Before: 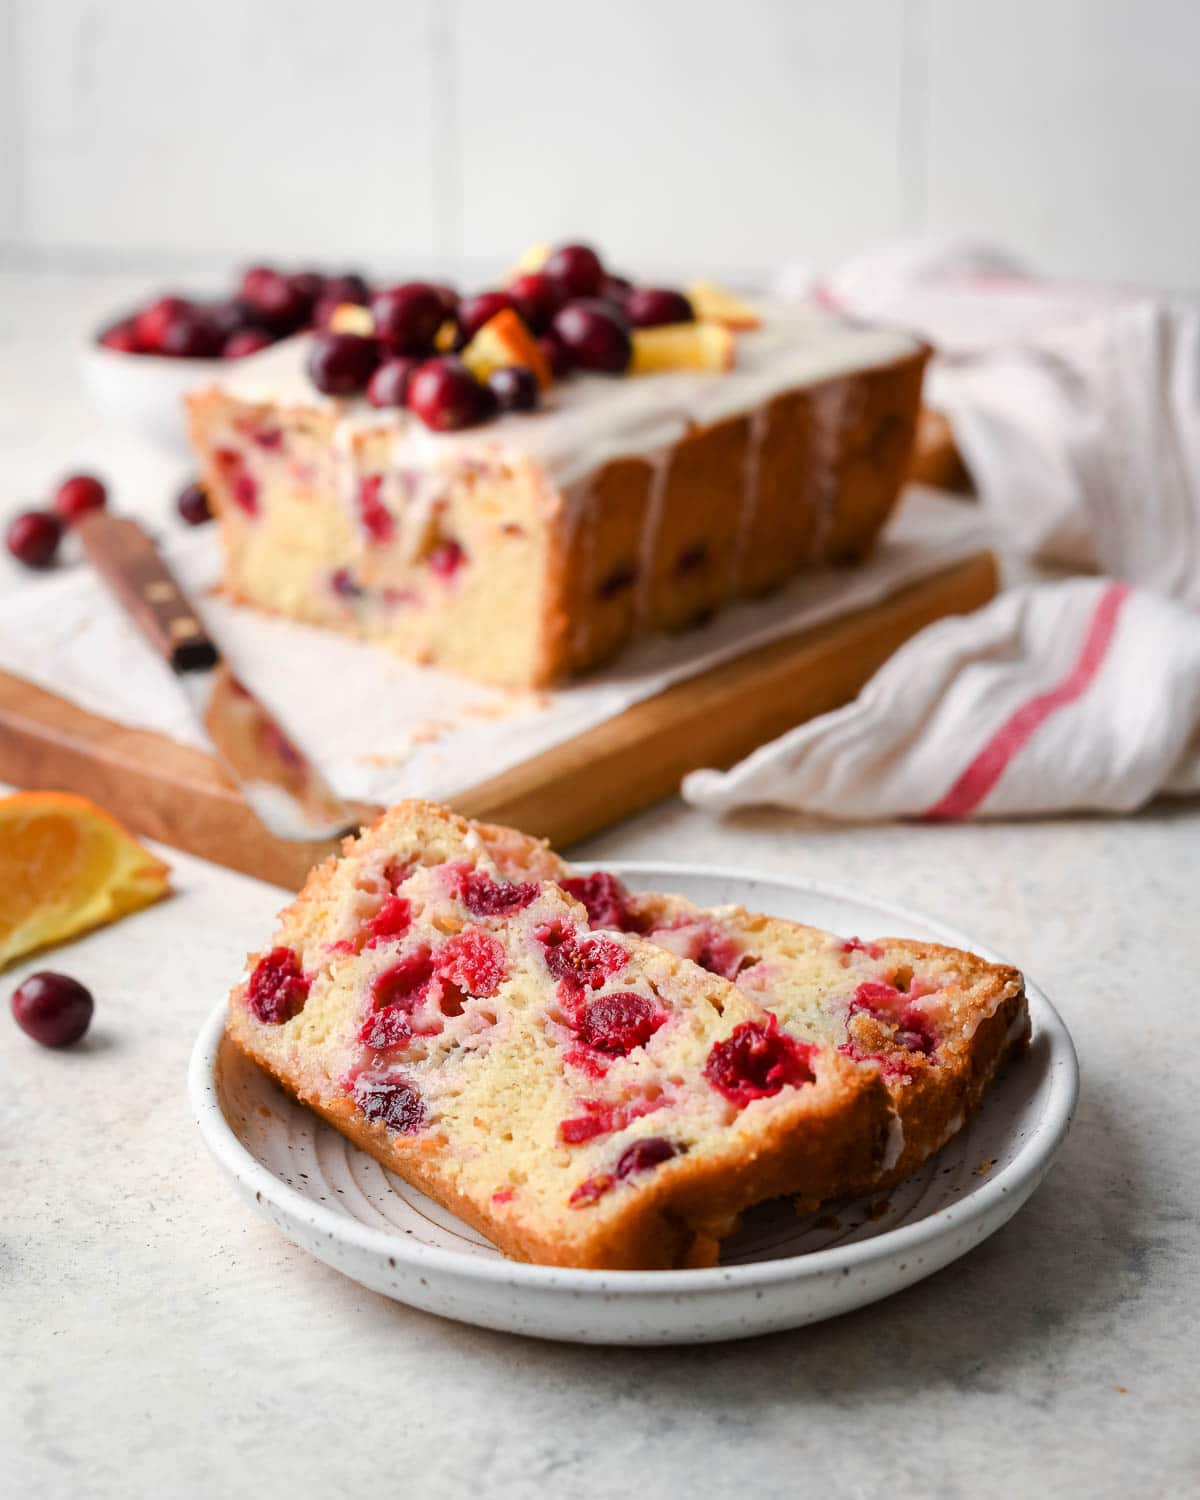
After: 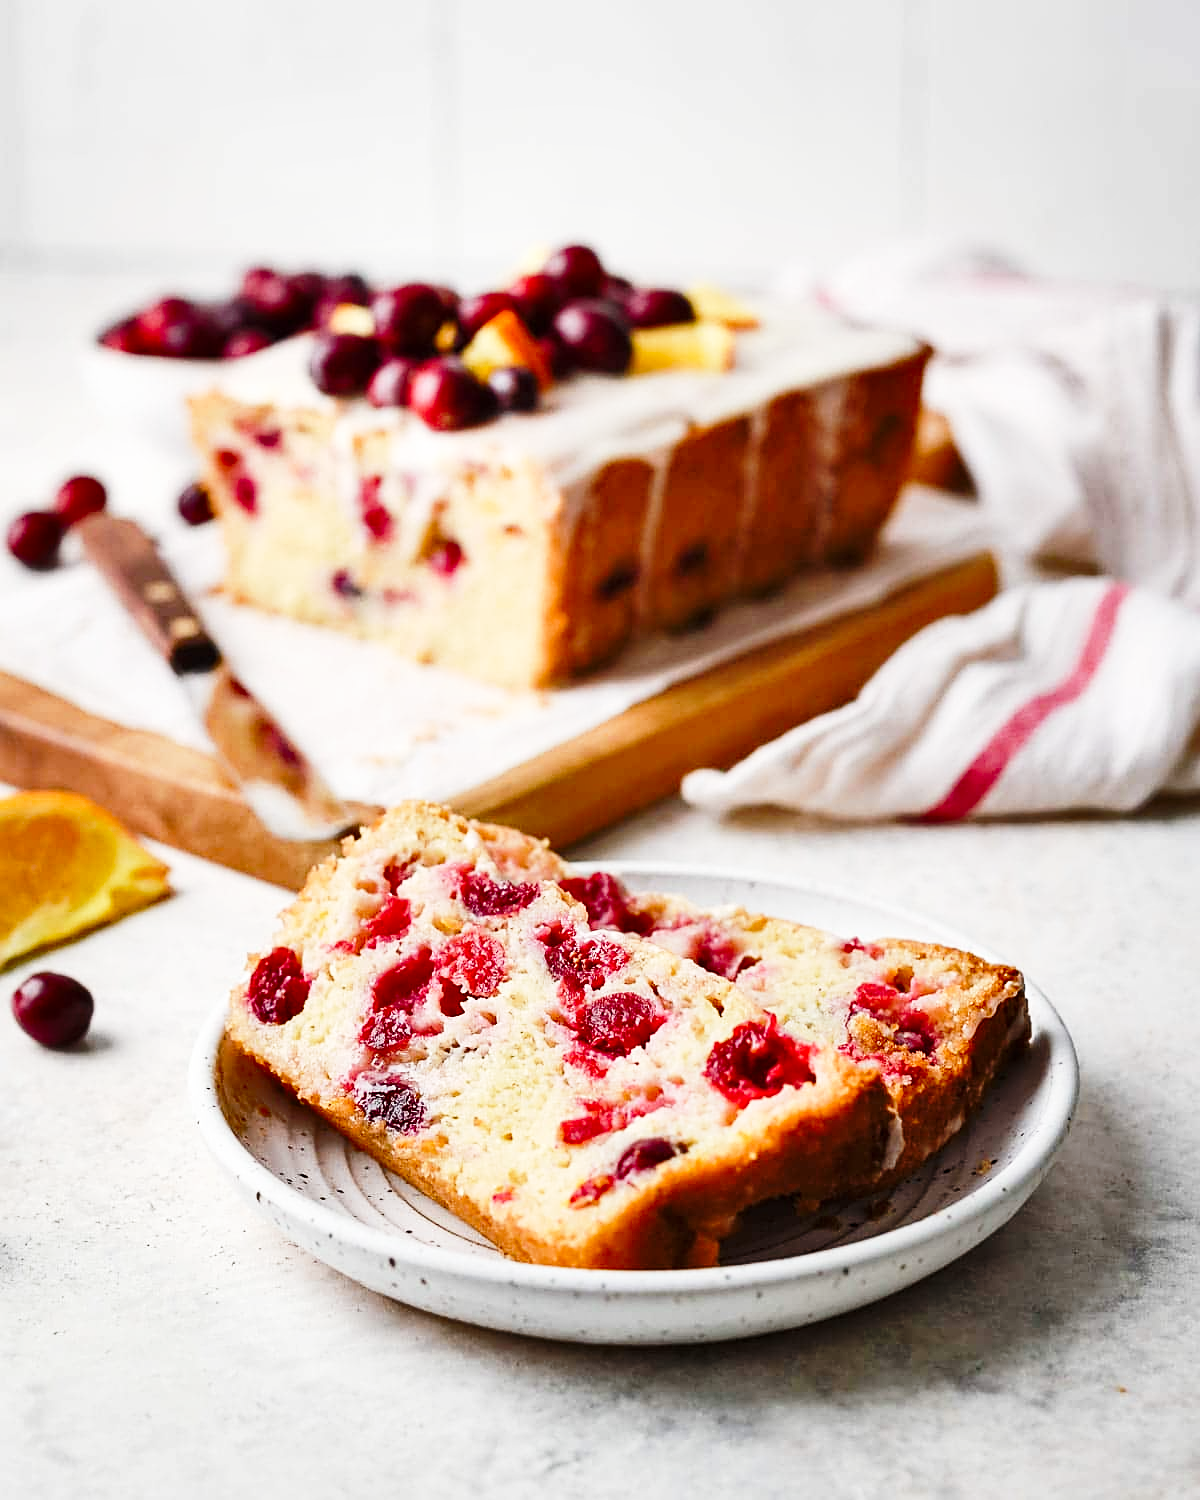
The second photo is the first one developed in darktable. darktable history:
shadows and highlights: shadows 59.37, soften with gaussian
sharpen: on, module defaults
base curve: curves: ch0 [(0, 0) (0.028, 0.03) (0.121, 0.232) (0.46, 0.748) (0.859, 0.968) (1, 1)], preserve colors none
